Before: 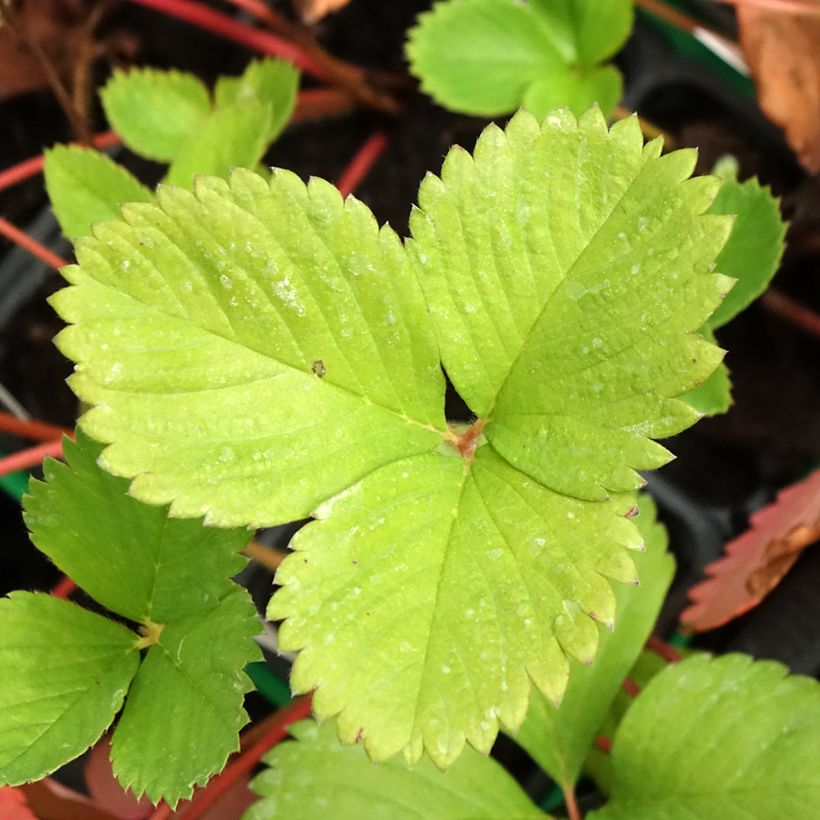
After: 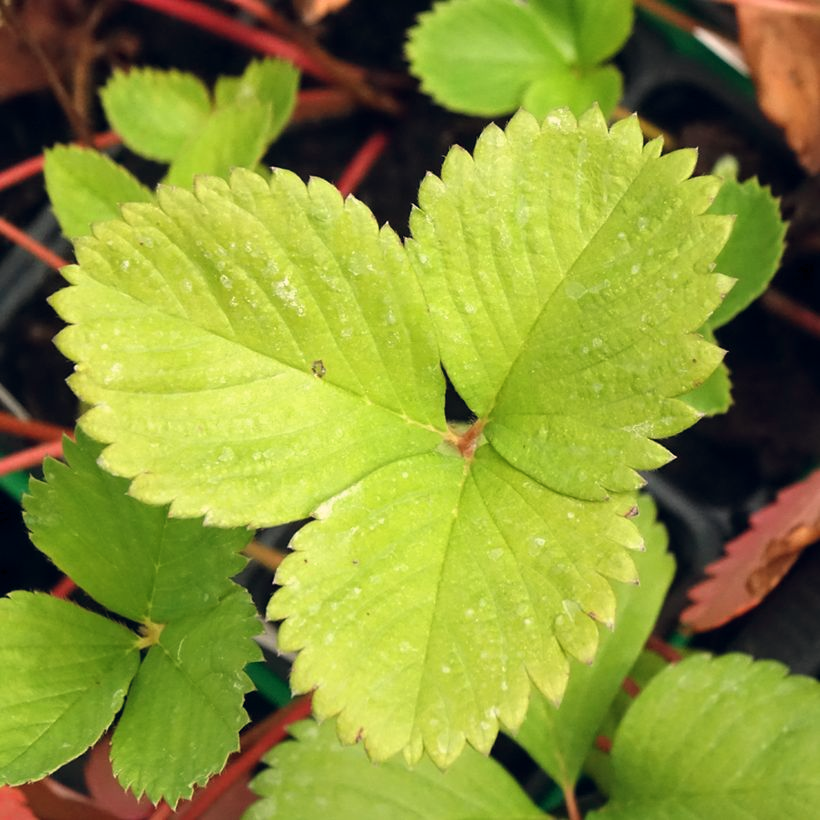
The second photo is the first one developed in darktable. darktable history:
color balance rgb: shadows lift › hue 87.51°, highlights gain › chroma 1.62%, highlights gain › hue 55.1°, global offset › chroma 0.06%, global offset › hue 253.66°, linear chroma grading › global chroma 0.5%
exposure: exposure -0.041 EV, compensate highlight preservation false
